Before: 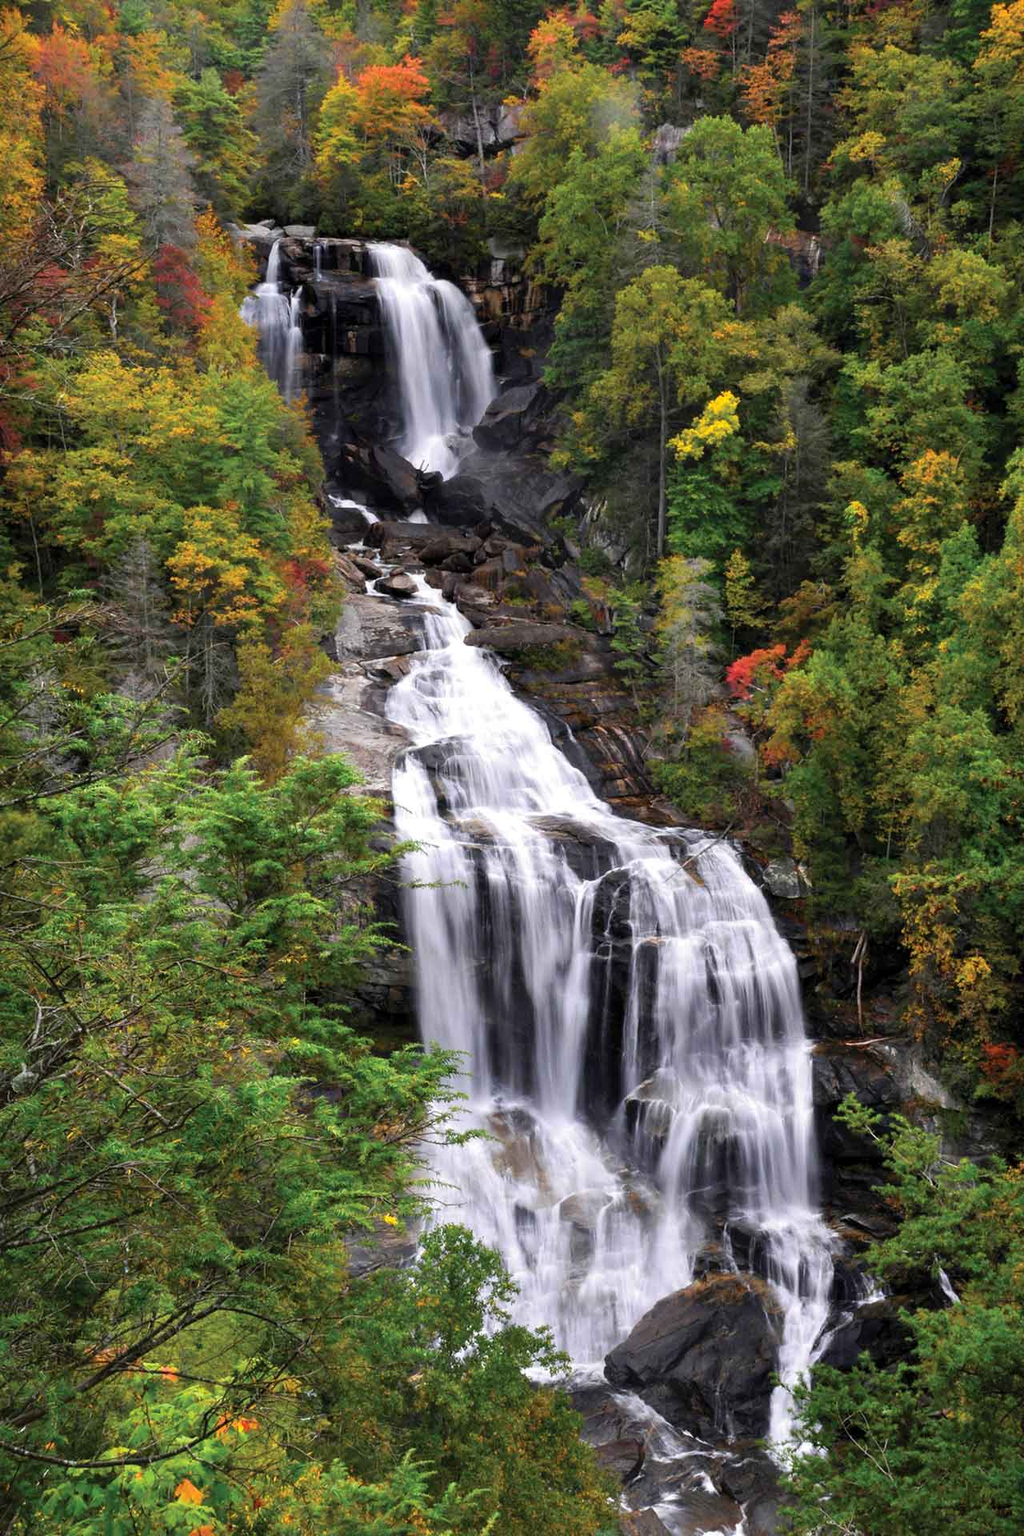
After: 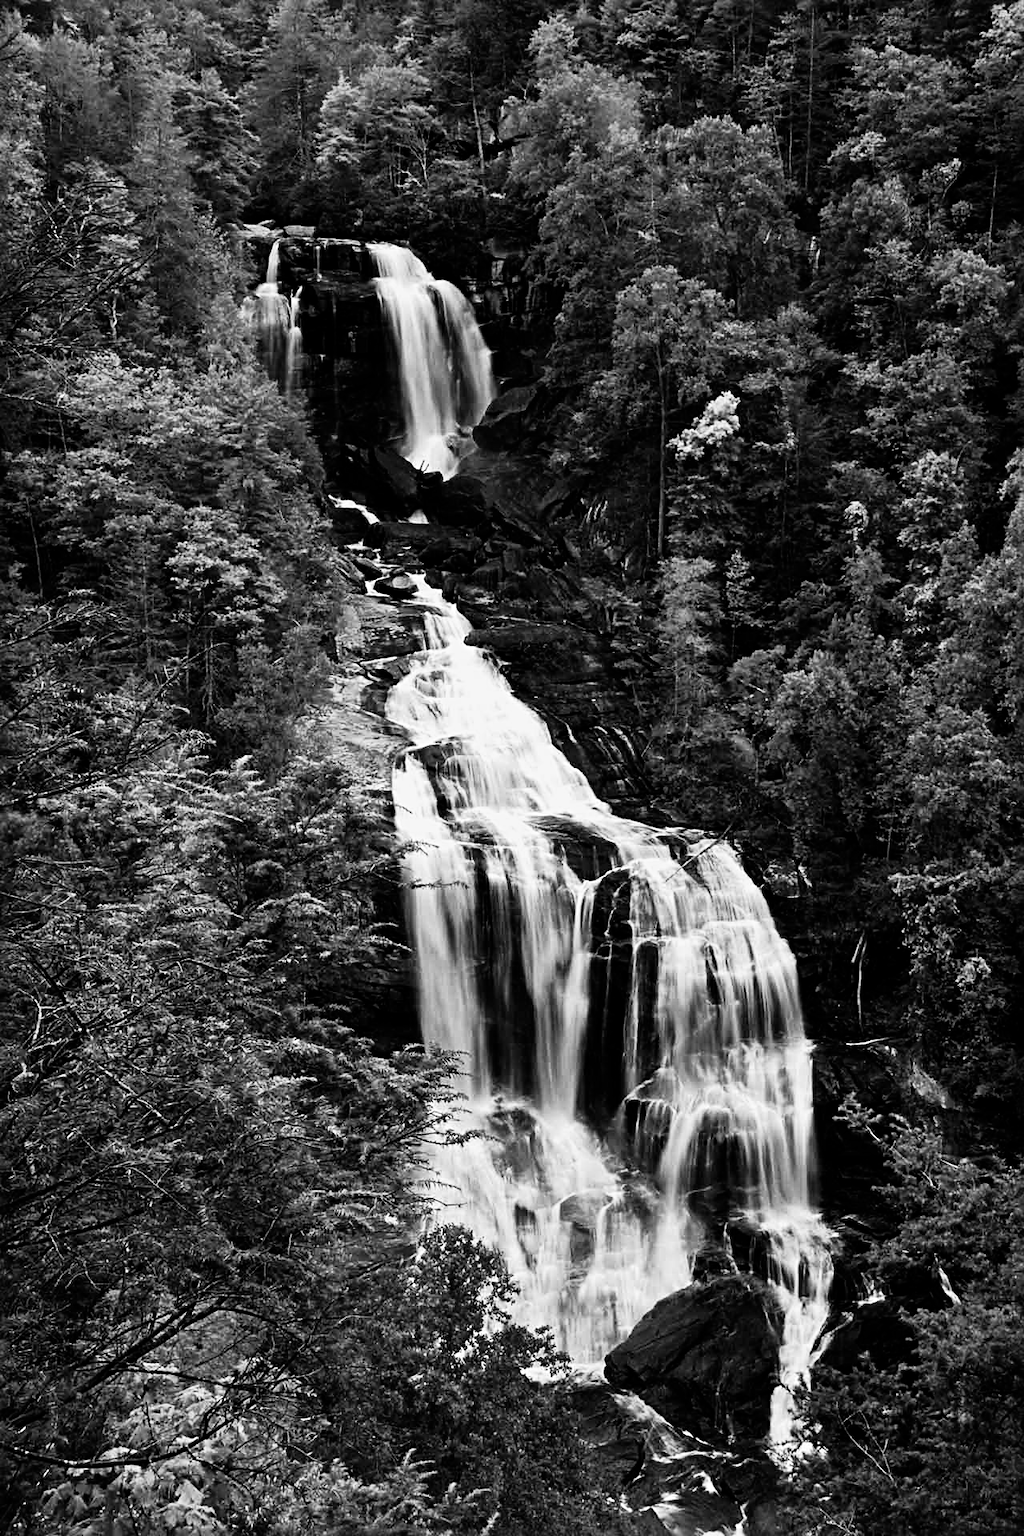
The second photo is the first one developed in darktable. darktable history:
contrast brightness saturation: contrast -0.03, brightness -0.59, saturation -1
sharpen: radius 4
base curve: curves: ch0 [(0, 0) (0.028, 0.03) (0.121, 0.232) (0.46, 0.748) (0.859, 0.968) (1, 1)]
